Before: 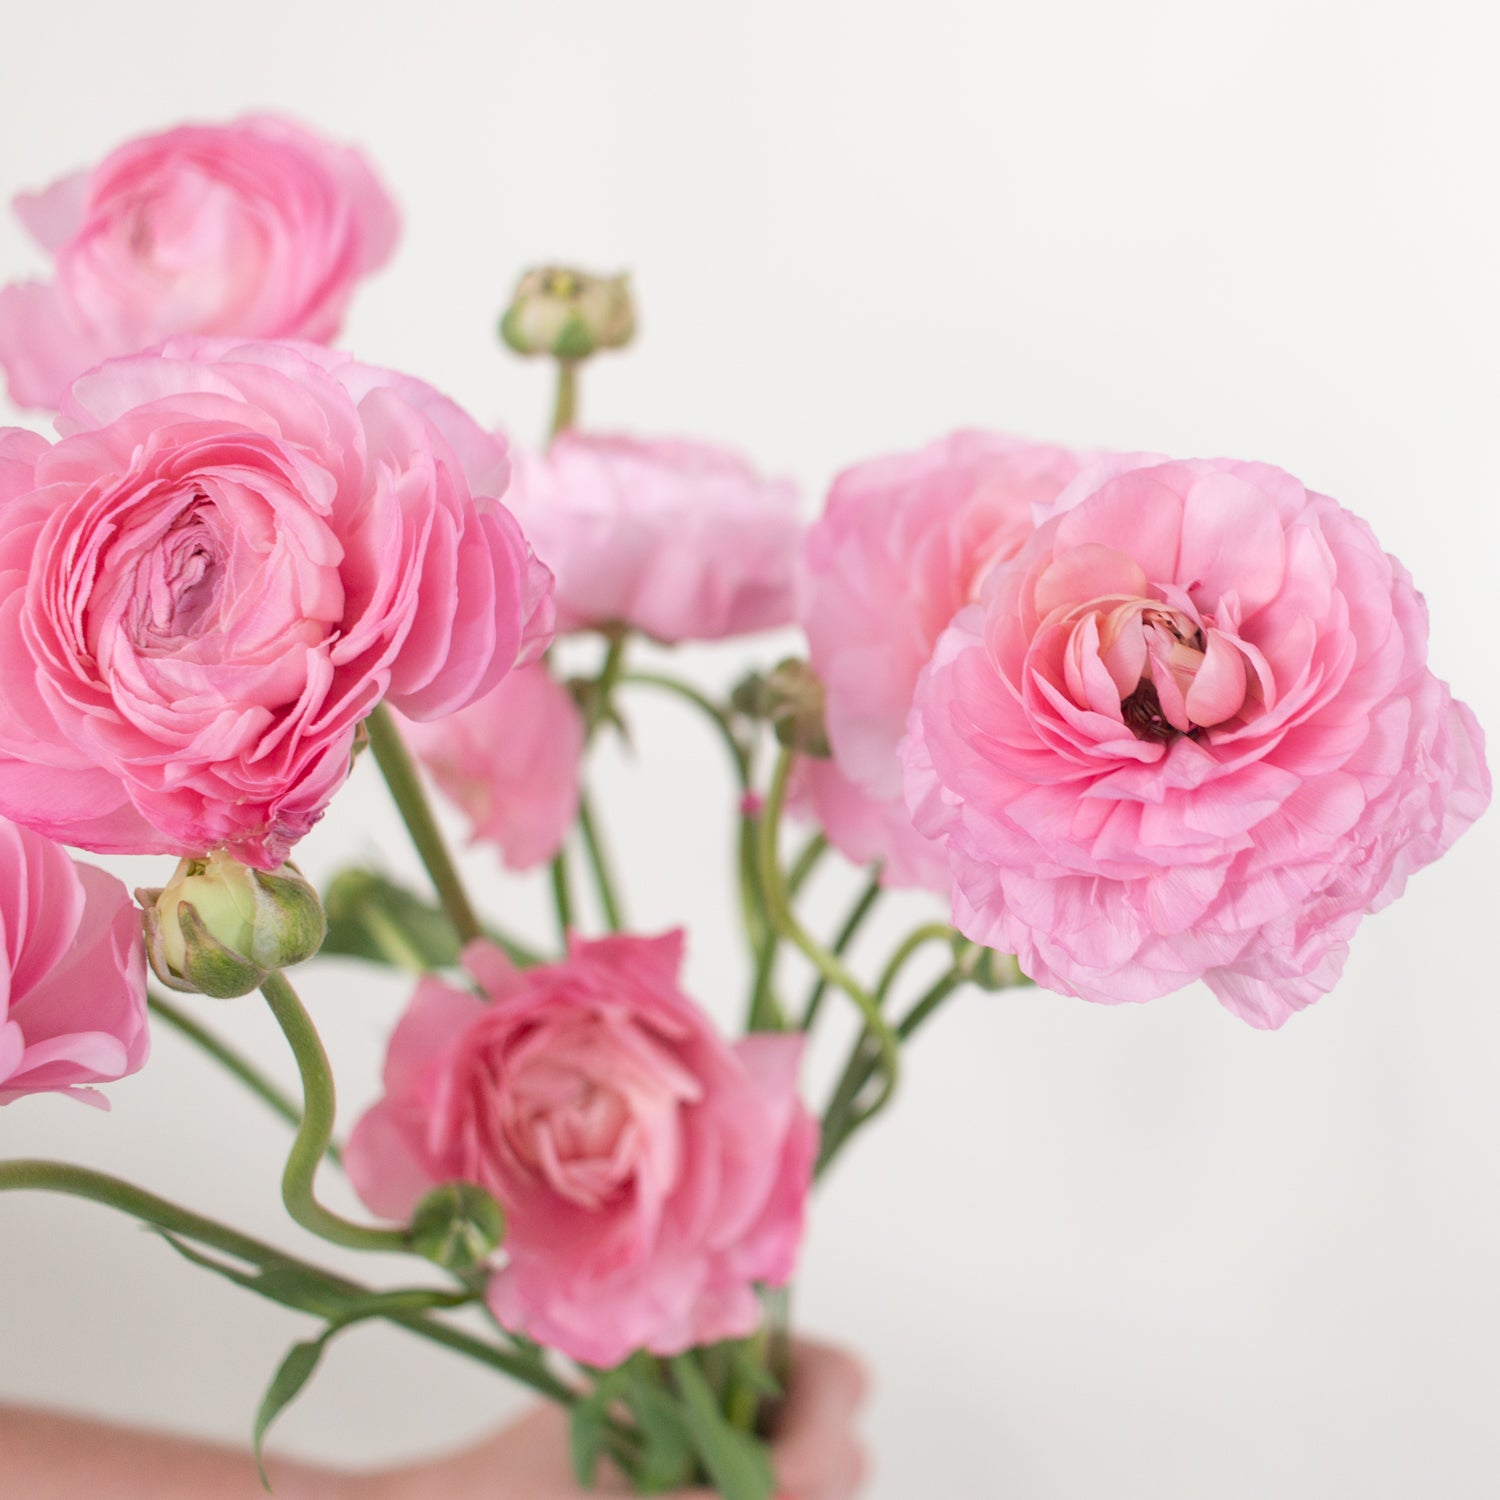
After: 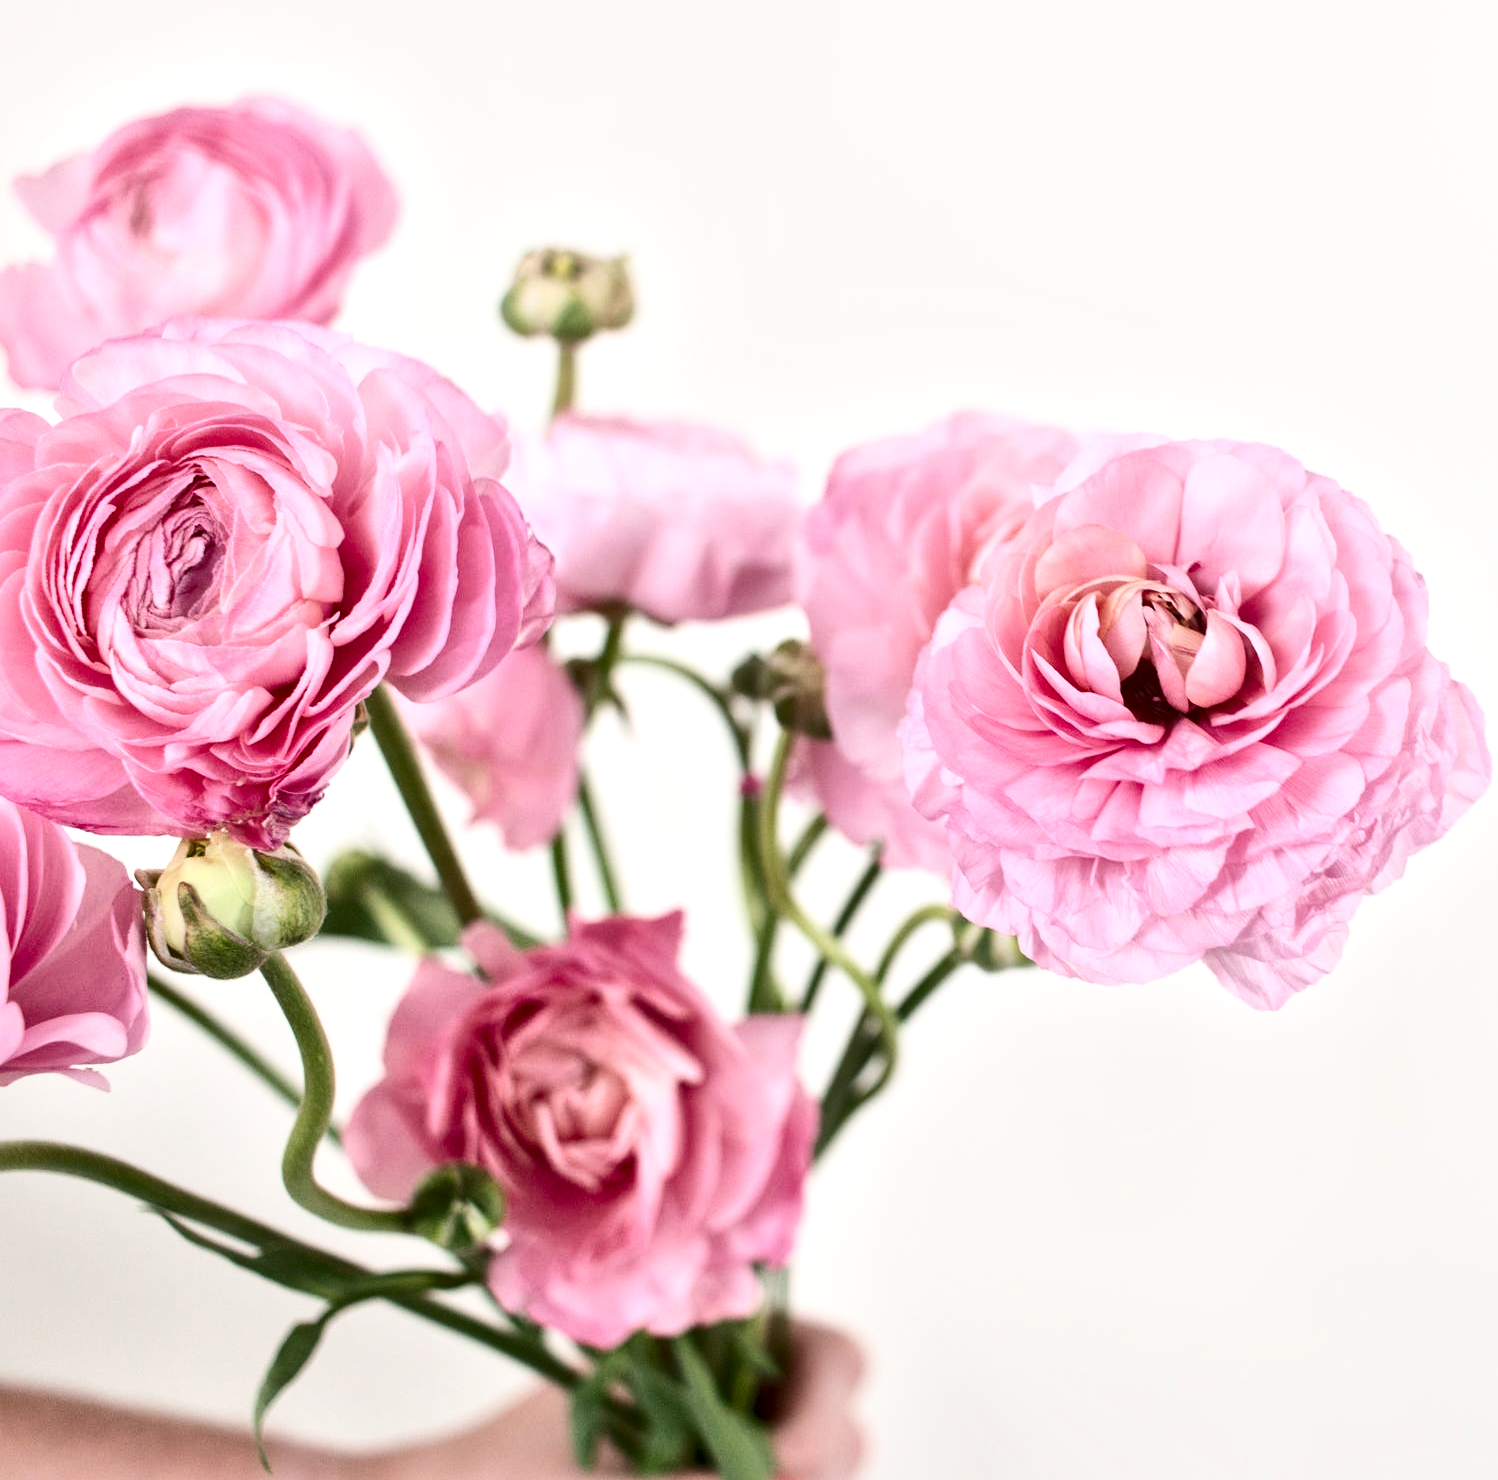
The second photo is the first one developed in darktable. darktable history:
crop: top 1.322%, right 0.081%
tone curve: curves: ch0 [(0, 0) (0.003, 0.003) (0.011, 0.005) (0.025, 0.005) (0.044, 0.008) (0.069, 0.015) (0.1, 0.023) (0.136, 0.032) (0.177, 0.046) (0.224, 0.072) (0.277, 0.124) (0.335, 0.174) (0.399, 0.253) (0.468, 0.365) (0.543, 0.519) (0.623, 0.675) (0.709, 0.805) (0.801, 0.908) (0.898, 0.97) (1, 1)], color space Lab, independent channels, preserve colors none
local contrast: mode bilateral grid, contrast 26, coarseness 46, detail 151%, midtone range 0.2
